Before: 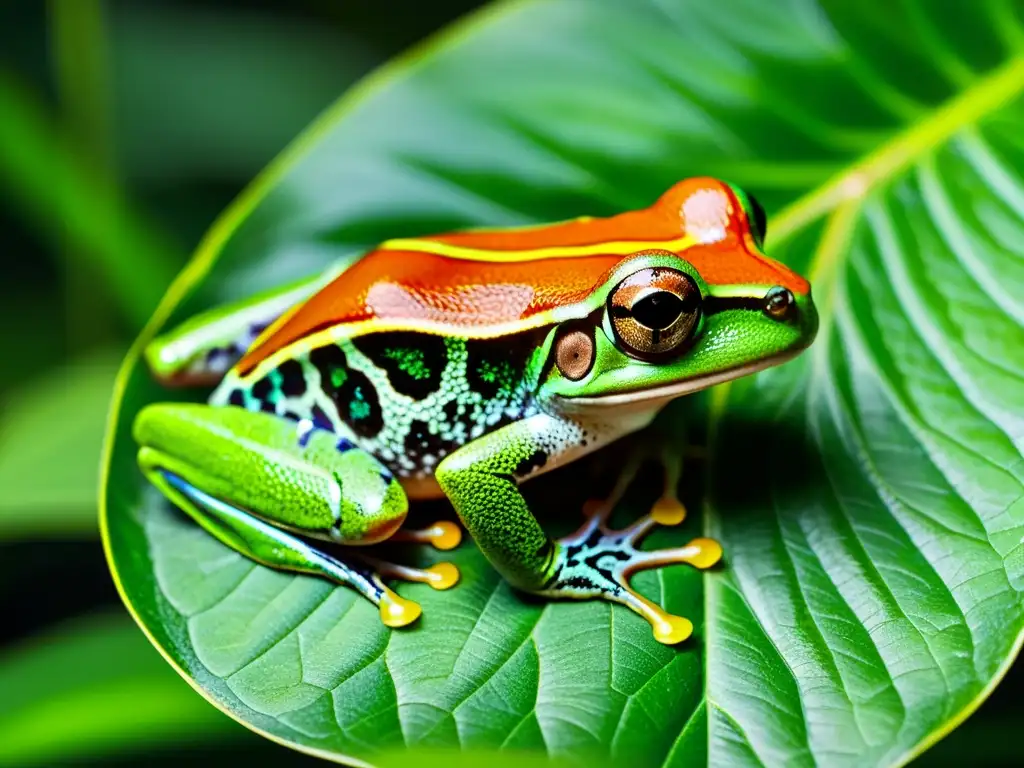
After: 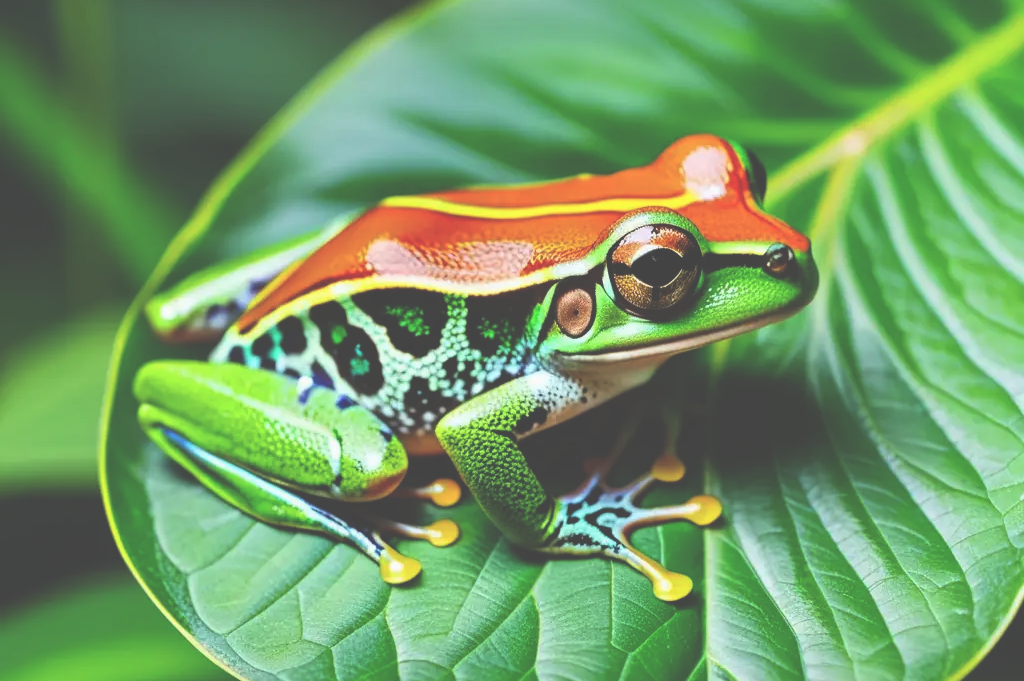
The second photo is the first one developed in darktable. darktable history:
exposure: black level correction -0.062, exposure -0.049 EV, compensate exposure bias true, compensate highlight preservation false
crop and rotate: top 5.604%, bottom 5.677%
